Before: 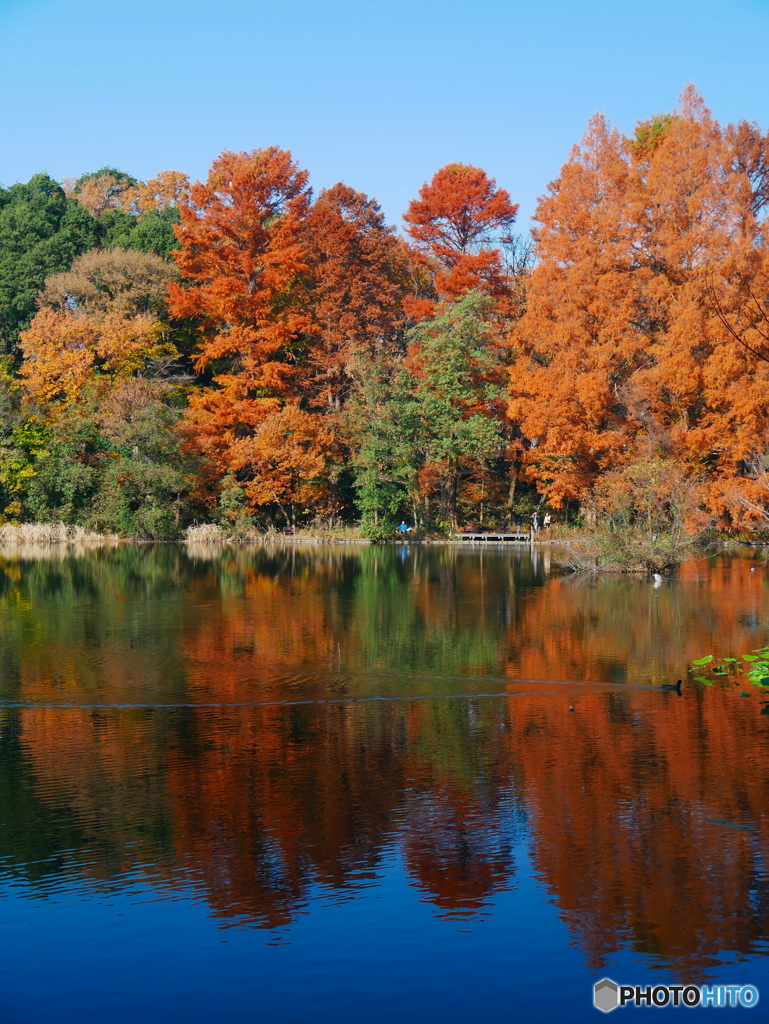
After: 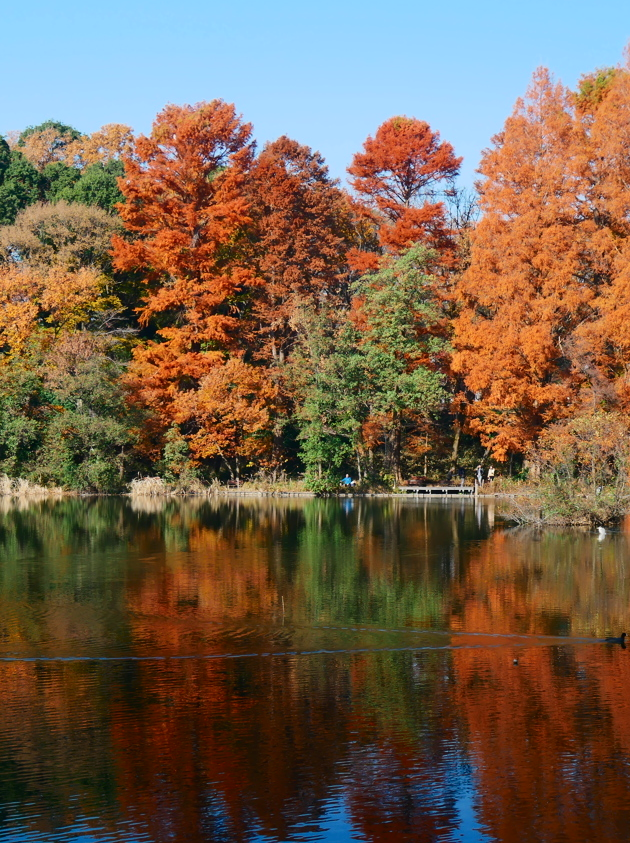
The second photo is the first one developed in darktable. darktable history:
tone curve: curves: ch0 [(0, 0) (0.003, 0.018) (0.011, 0.019) (0.025, 0.024) (0.044, 0.037) (0.069, 0.053) (0.1, 0.075) (0.136, 0.105) (0.177, 0.136) (0.224, 0.179) (0.277, 0.244) (0.335, 0.319) (0.399, 0.4) (0.468, 0.495) (0.543, 0.58) (0.623, 0.671) (0.709, 0.757) (0.801, 0.838) (0.898, 0.913) (1, 1)], color space Lab, independent channels, preserve colors none
crop and rotate: left 7.366%, top 4.677%, right 10.615%, bottom 12.991%
